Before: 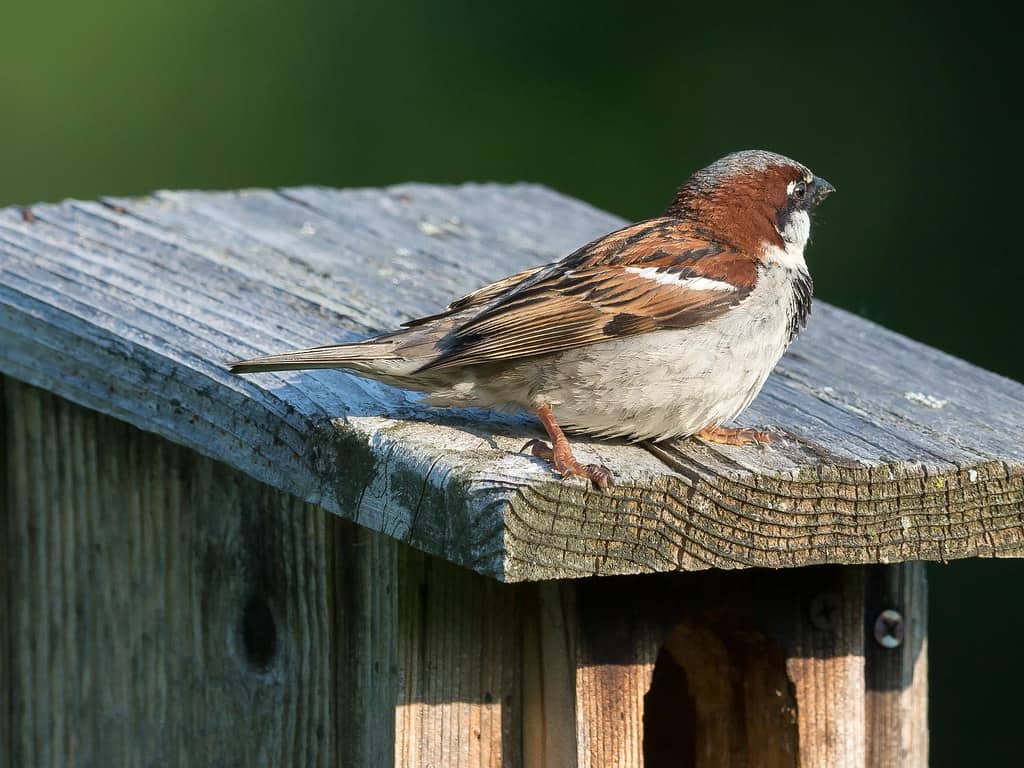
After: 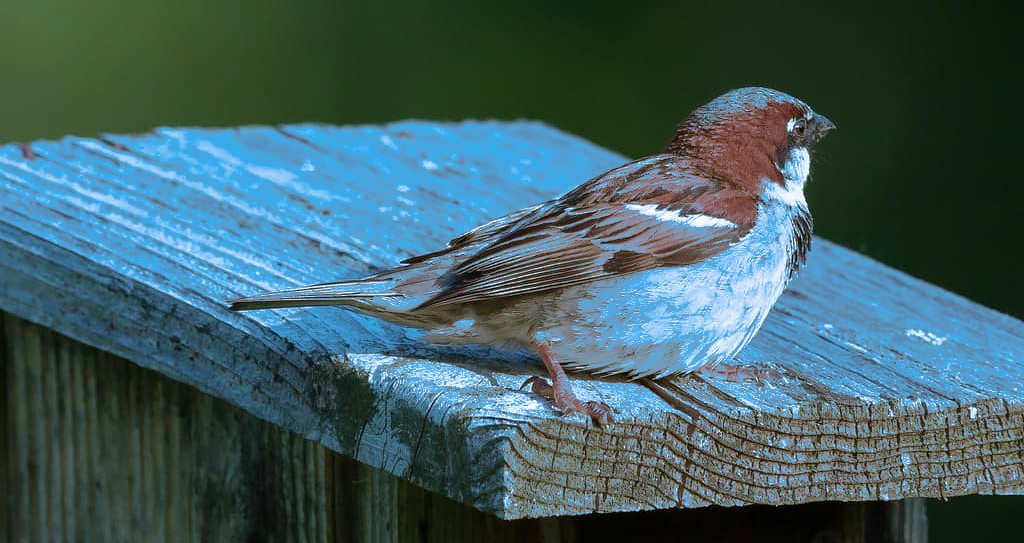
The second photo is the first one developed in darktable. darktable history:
velvia: on, module defaults
tone equalizer: on, module defaults
split-toning: shadows › hue 220°, shadows › saturation 0.64, highlights › hue 220°, highlights › saturation 0.64, balance 0, compress 5.22%
crop and rotate: top 8.293%, bottom 20.996%
